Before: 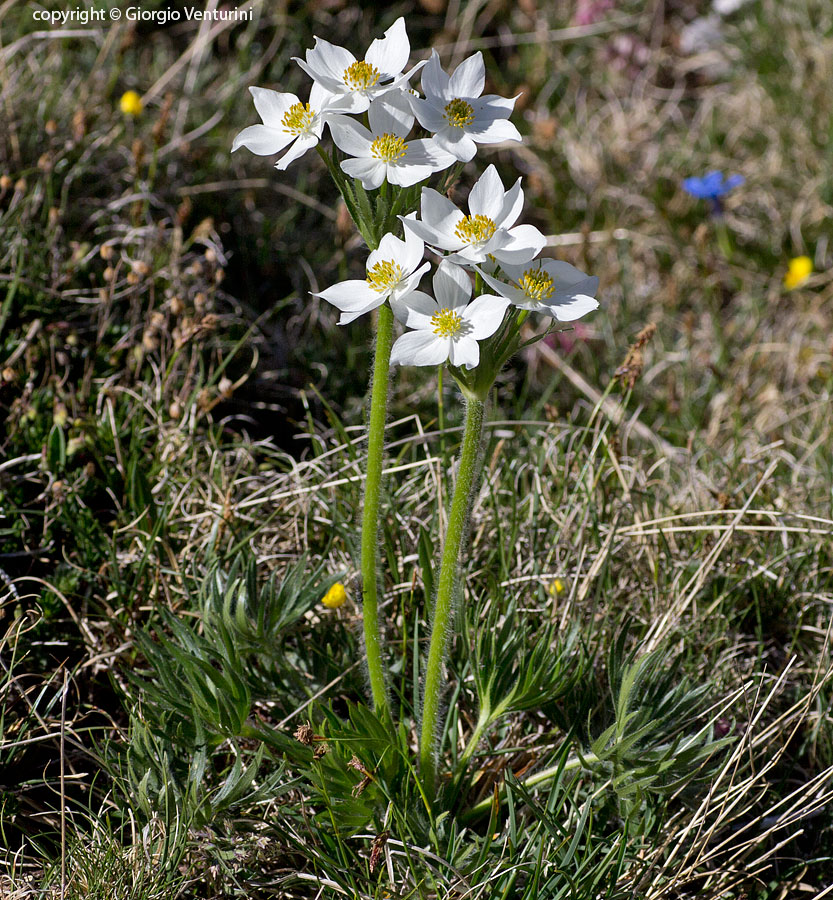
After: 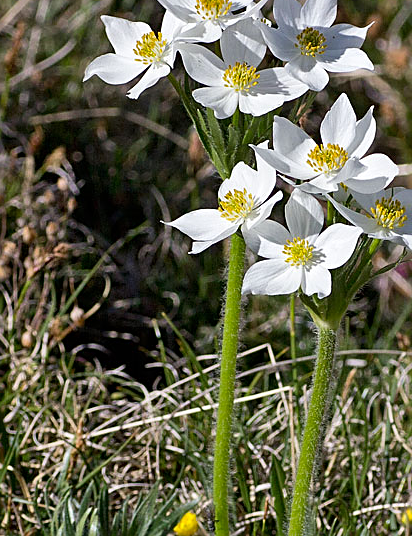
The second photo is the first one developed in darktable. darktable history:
crop: left 17.877%, top 7.906%, right 32.544%, bottom 32.432%
sharpen: on, module defaults
contrast brightness saturation: contrast 0.104, brightness 0.033, saturation 0.09
